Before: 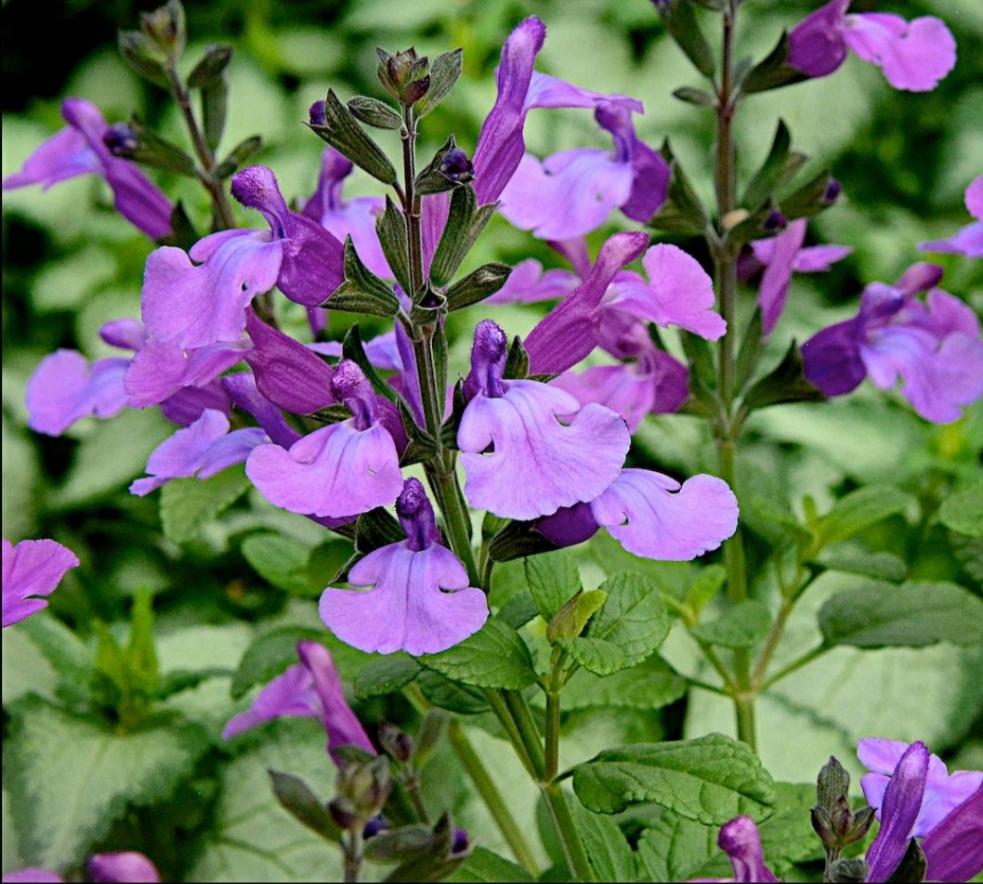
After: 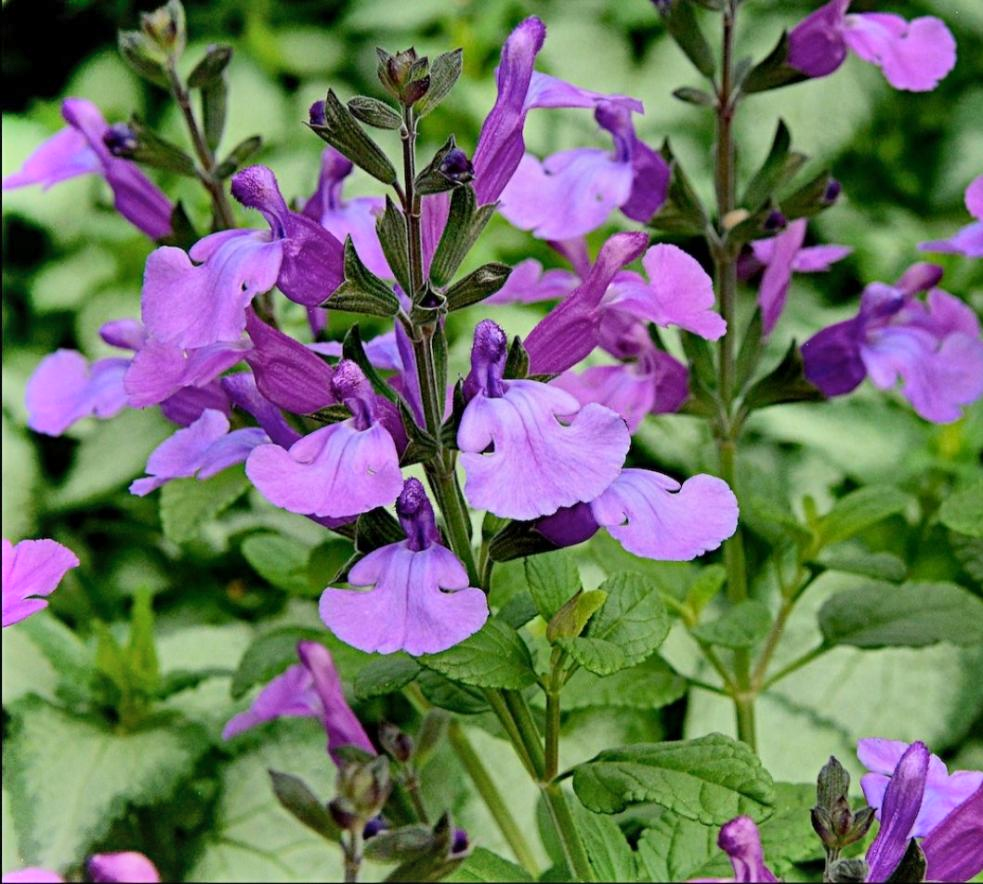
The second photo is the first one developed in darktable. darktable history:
shadows and highlights: shadows 60.54, highlights -60.28, soften with gaussian
